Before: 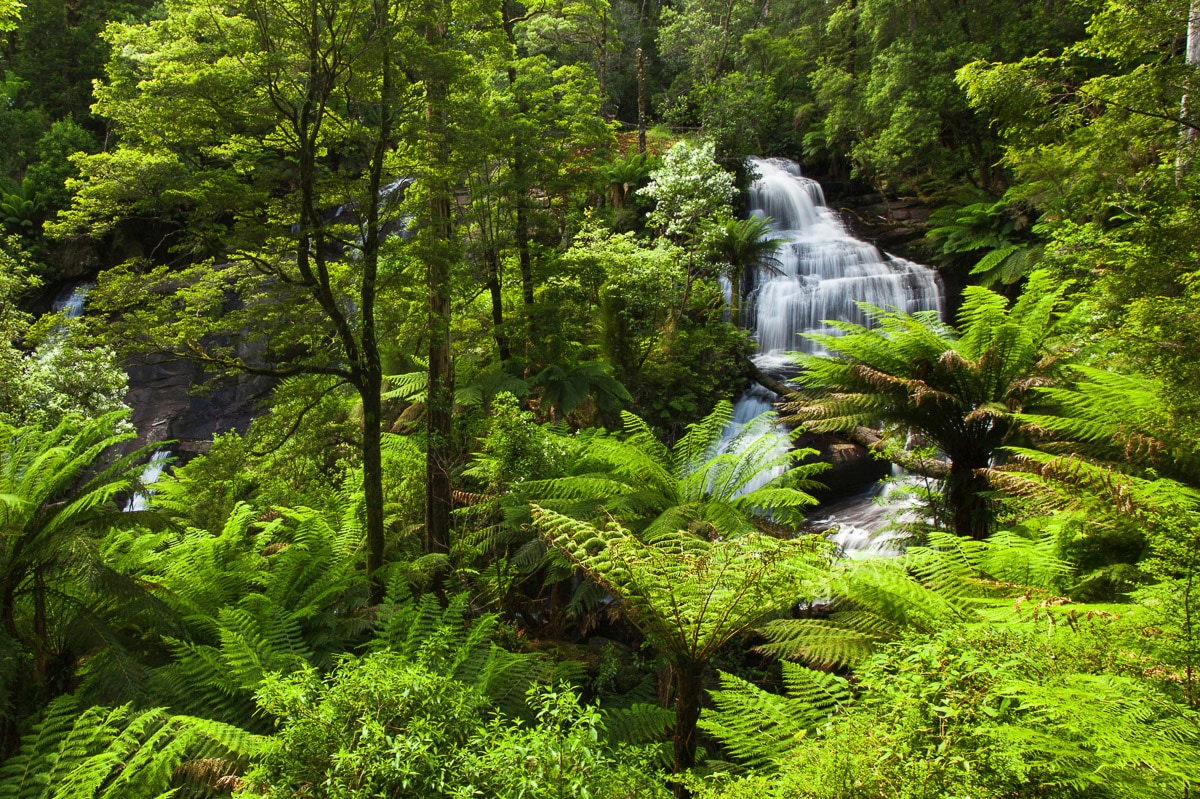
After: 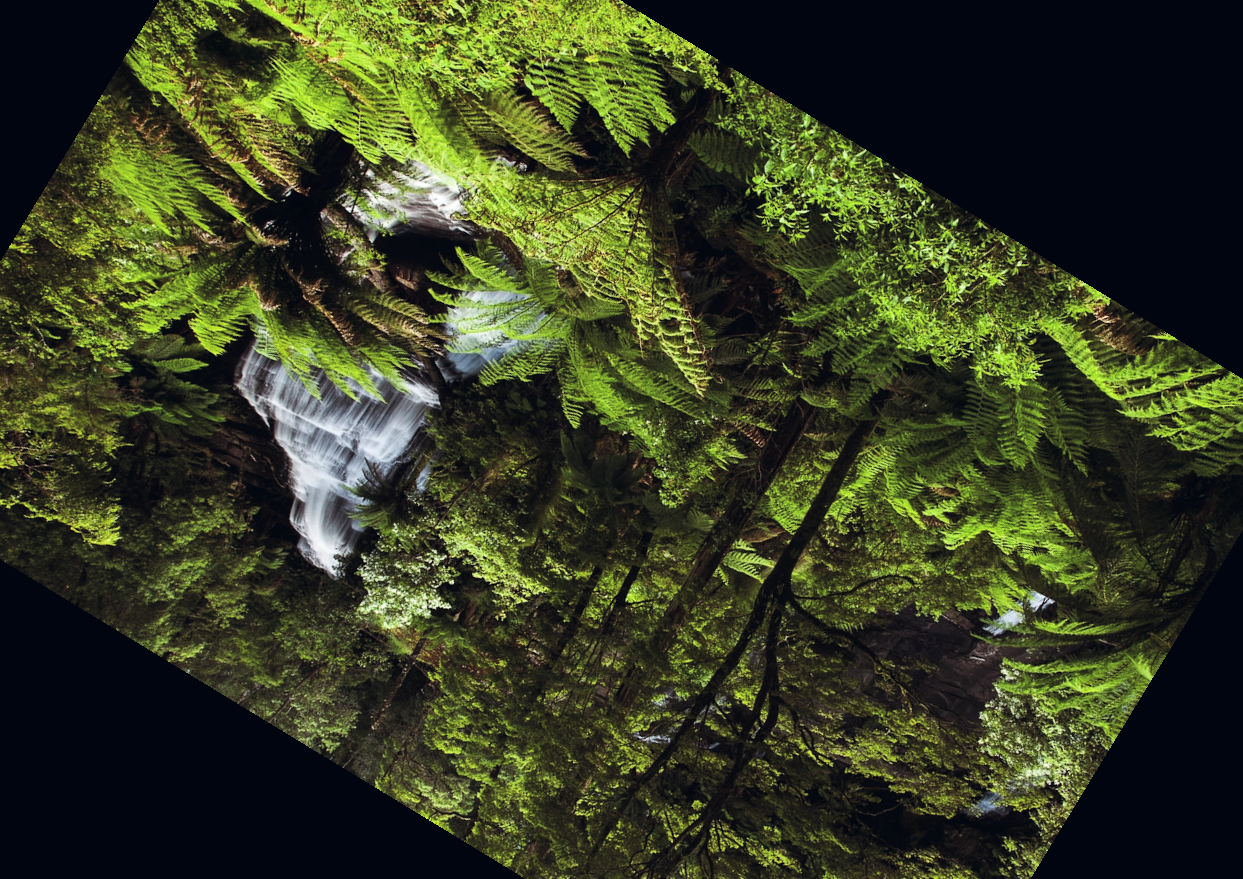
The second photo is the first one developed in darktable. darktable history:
color balance rgb: shadows lift › chroma 9.92%, shadows lift › hue 45.12°, power › luminance 3.26%, power › hue 231.93°, global offset › luminance 0.4%, global offset › chroma 0.21%, global offset › hue 255.02°
tone curve: curves: ch0 [(0, 0) (0.153, 0.06) (1, 1)], color space Lab, linked channels, preserve colors none
crop and rotate: angle 148.68°, left 9.111%, top 15.603%, right 4.588%, bottom 17.041%
